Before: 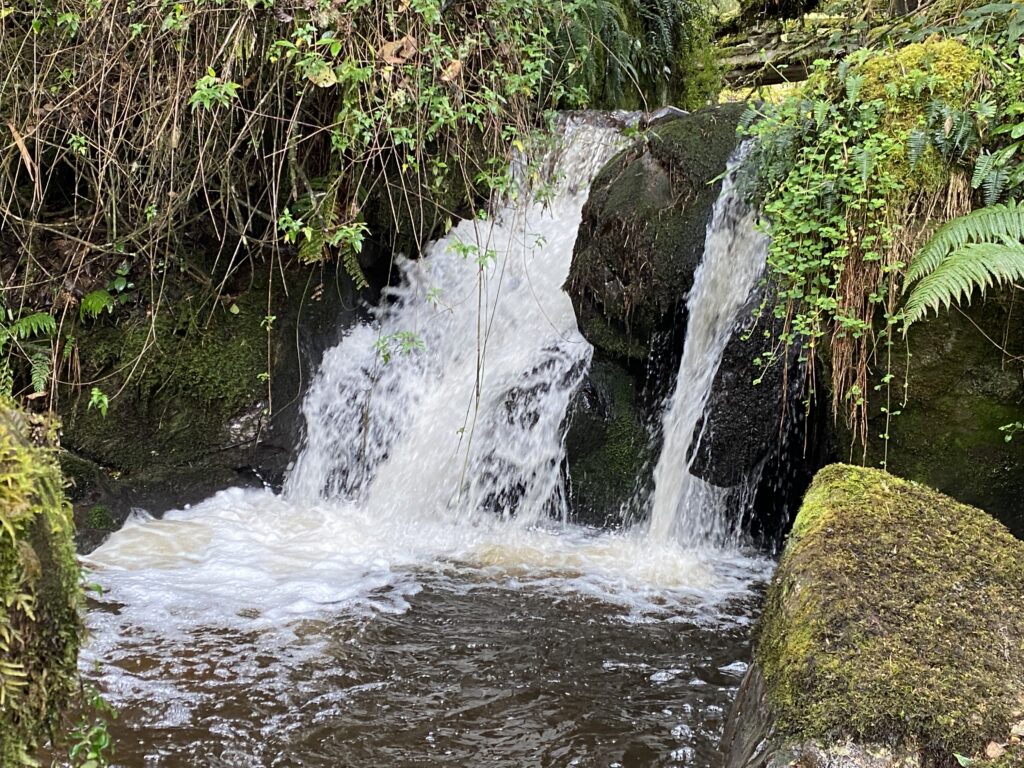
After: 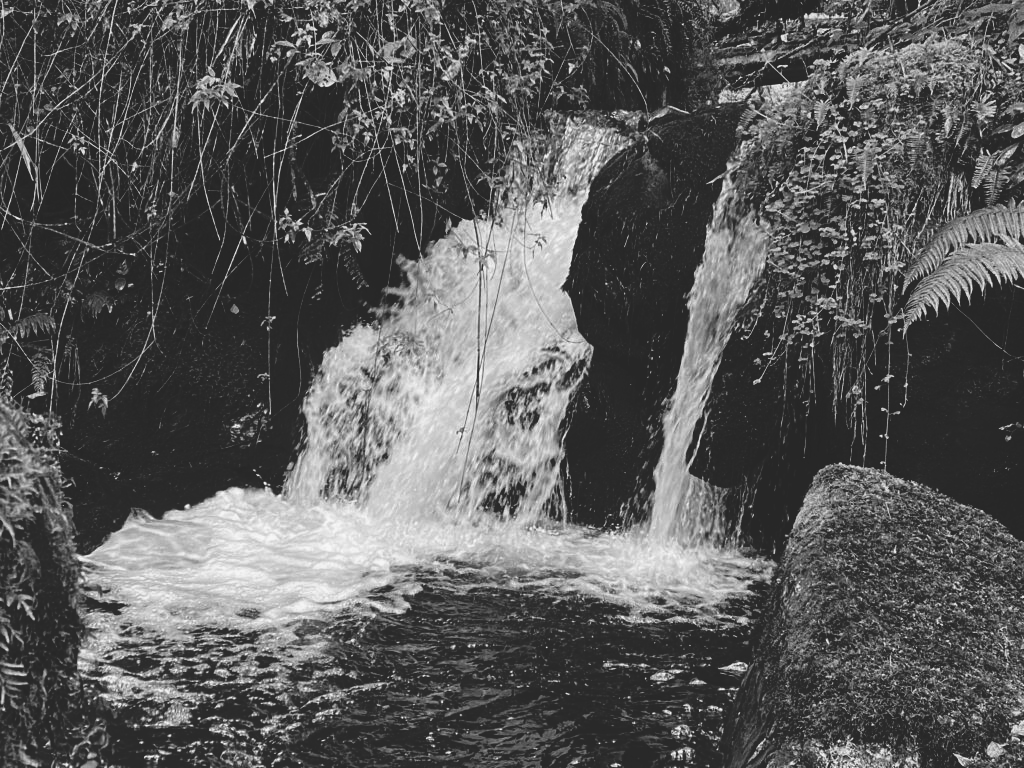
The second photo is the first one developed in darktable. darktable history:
shadows and highlights: radius 93.07, shadows -14.46, white point adjustment 0.23, highlights 31.48, compress 48.23%, highlights color adjustment 52.79%, soften with gaussian
base curve: curves: ch0 [(0, 0.02) (0.083, 0.036) (1, 1)], preserve colors none
color calibration: output gray [0.22, 0.42, 0.37, 0], gray › normalize channels true, illuminant same as pipeline (D50), adaptation XYZ, x 0.346, y 0.359, gamut compression 0
